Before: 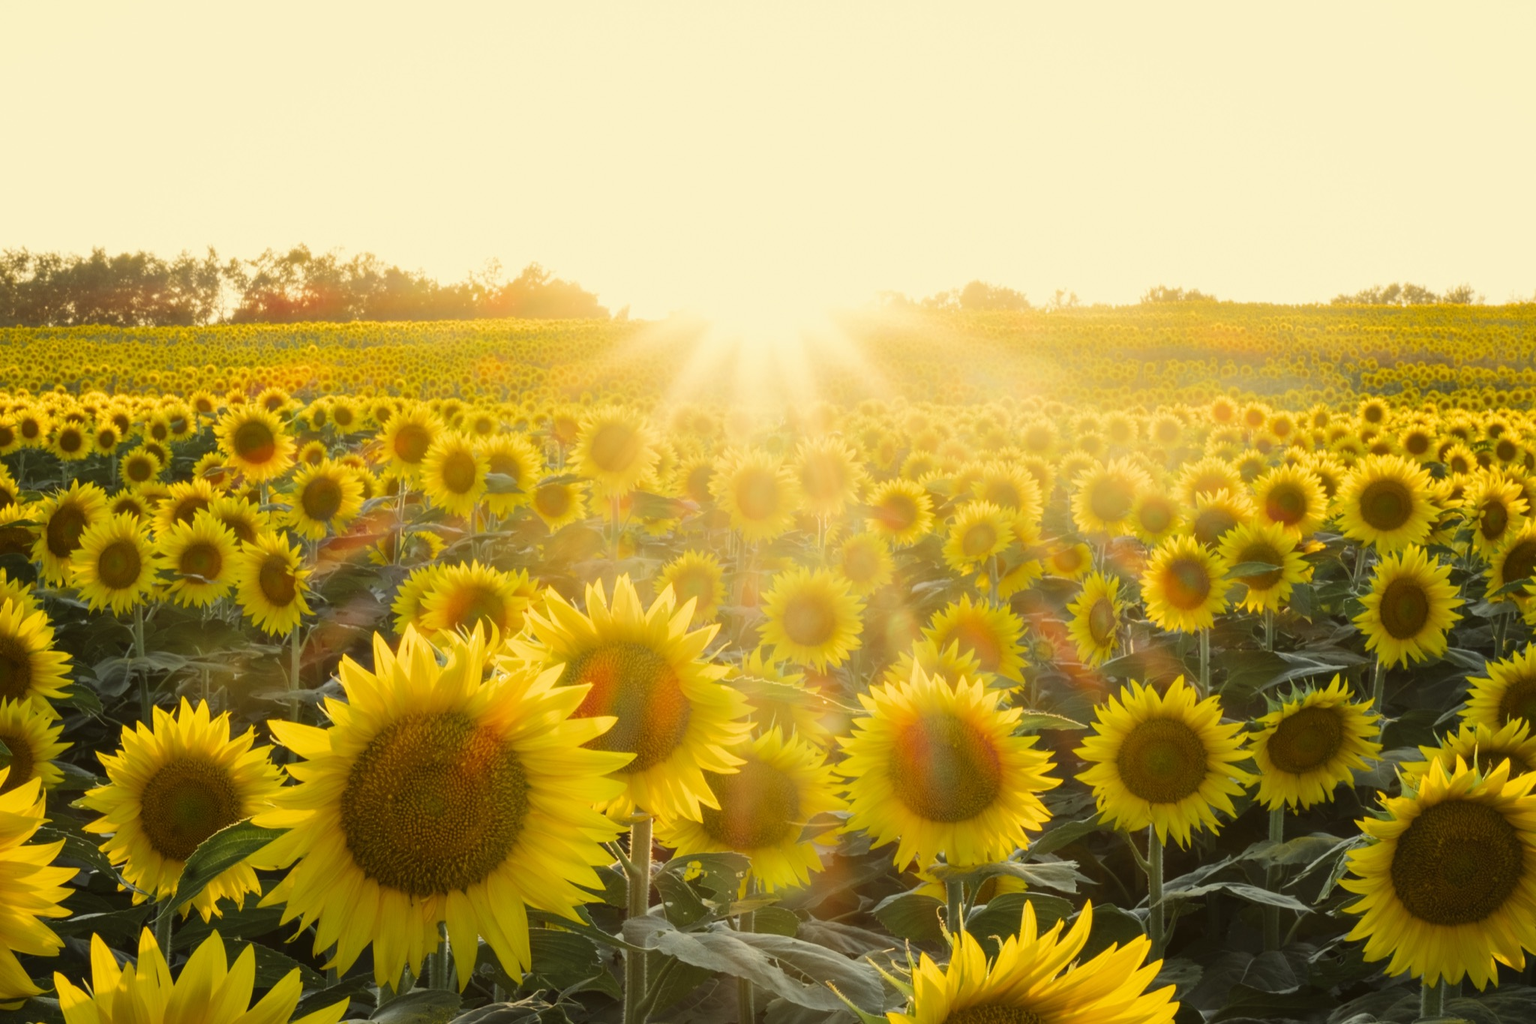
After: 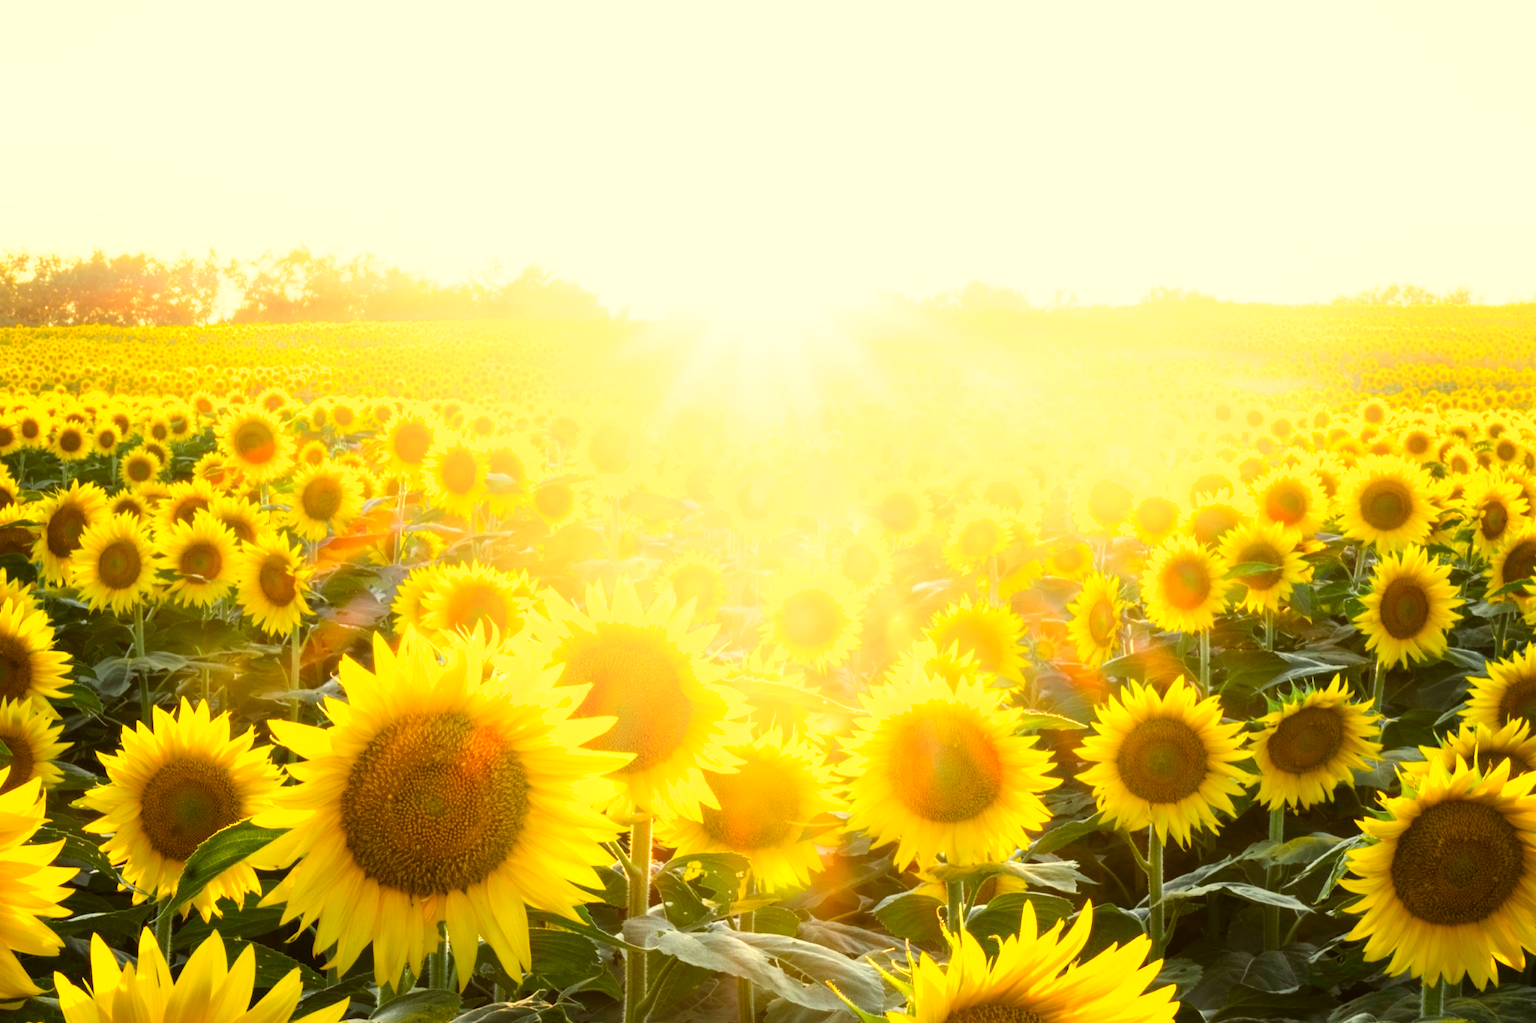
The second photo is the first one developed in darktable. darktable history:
shadows and highlights: shadows -25.46, highlights 50.13, soften with gaussian
exposure: black level correction 0.001, exposure 0.964 EV, compensate highlight preservation false
color balance rgb: perceptual saturation grading › global saturation 24.923%
